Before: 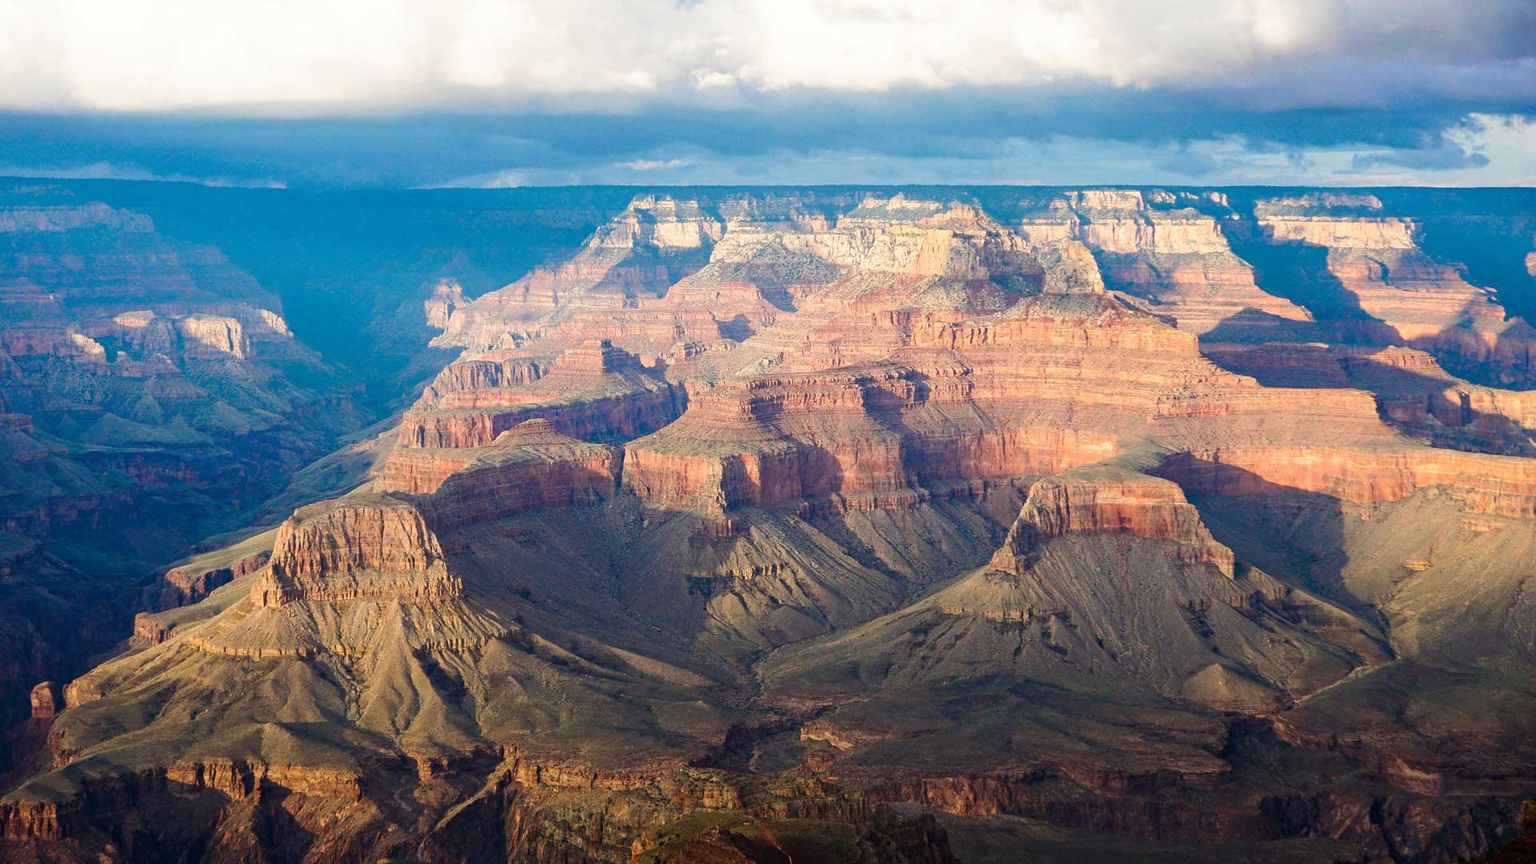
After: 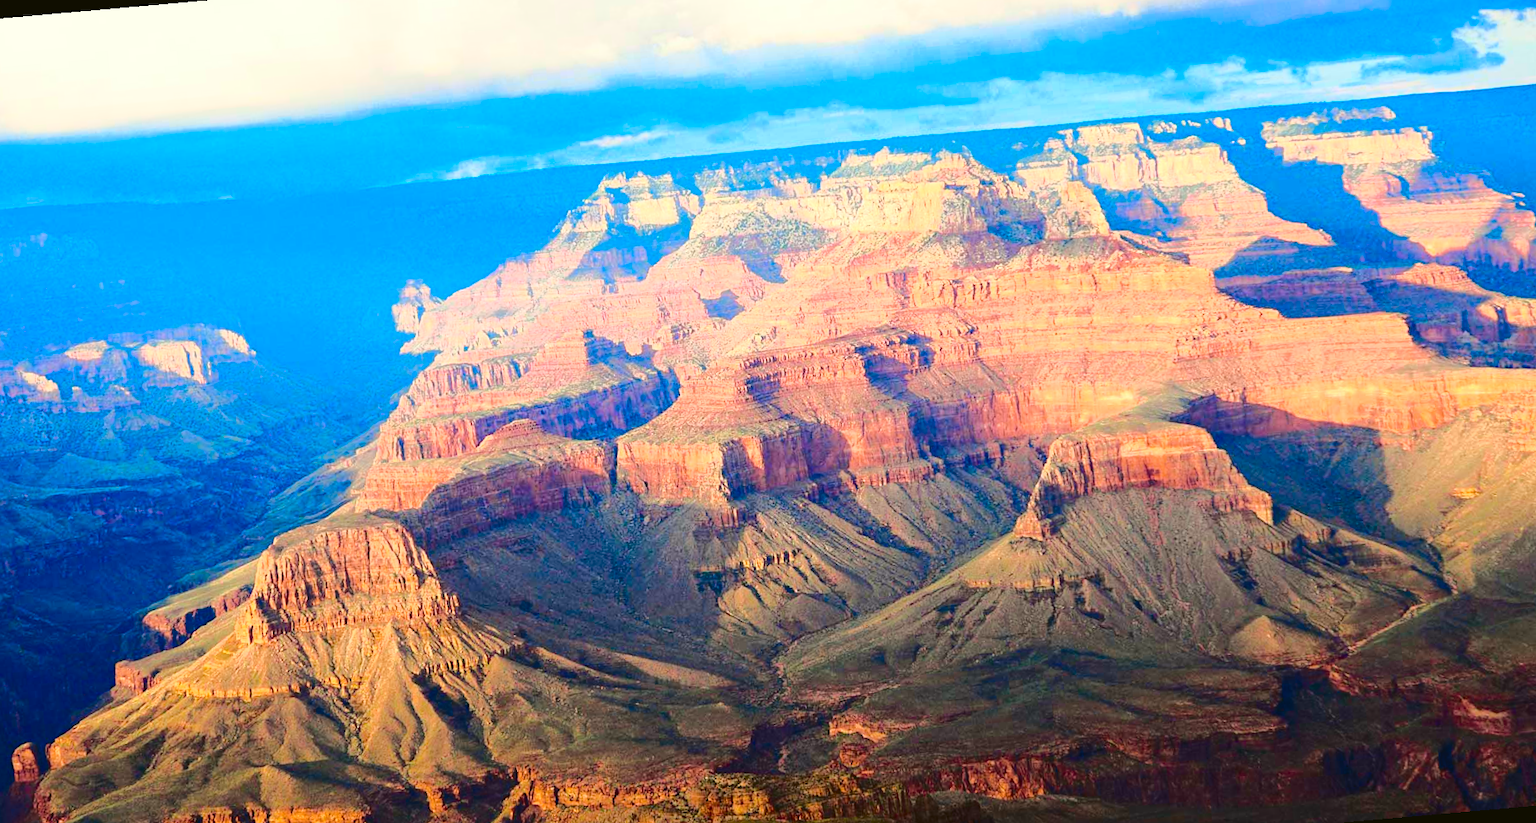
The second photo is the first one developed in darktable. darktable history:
color balance rgb: perceptual saturation grading › global saturation 25%, perceptual brilliance grading › mid-tones 10%, perceptual brilliance grading › shadows 15%, global vibrance 20%
rotate and perspective: rotation -5°, crop left 0.05, crop right 0.952, crop top 0.11, crop bottom 0.89
tone curve: curves: ch0 [(0, 0.039) (0.194, 0.159) (0.469, 0.544) (0.693, 0.77) (0.751, 0.871) (1, 1)]; ch1 [(0, 0) (0.508, 0.506) (0.547, 0.563) (0.592, 0.631) (0.715, 0.706) (1, 1)]; ch2 [(0, 0) (0.243, 0.175) (0.362, 0.301) (0.492, 0.515) (0.544, 0.557) (0.595, 0.612) (0.631, 0.641) (1, 1)], color space Lab, independent channels, preserve colors none
